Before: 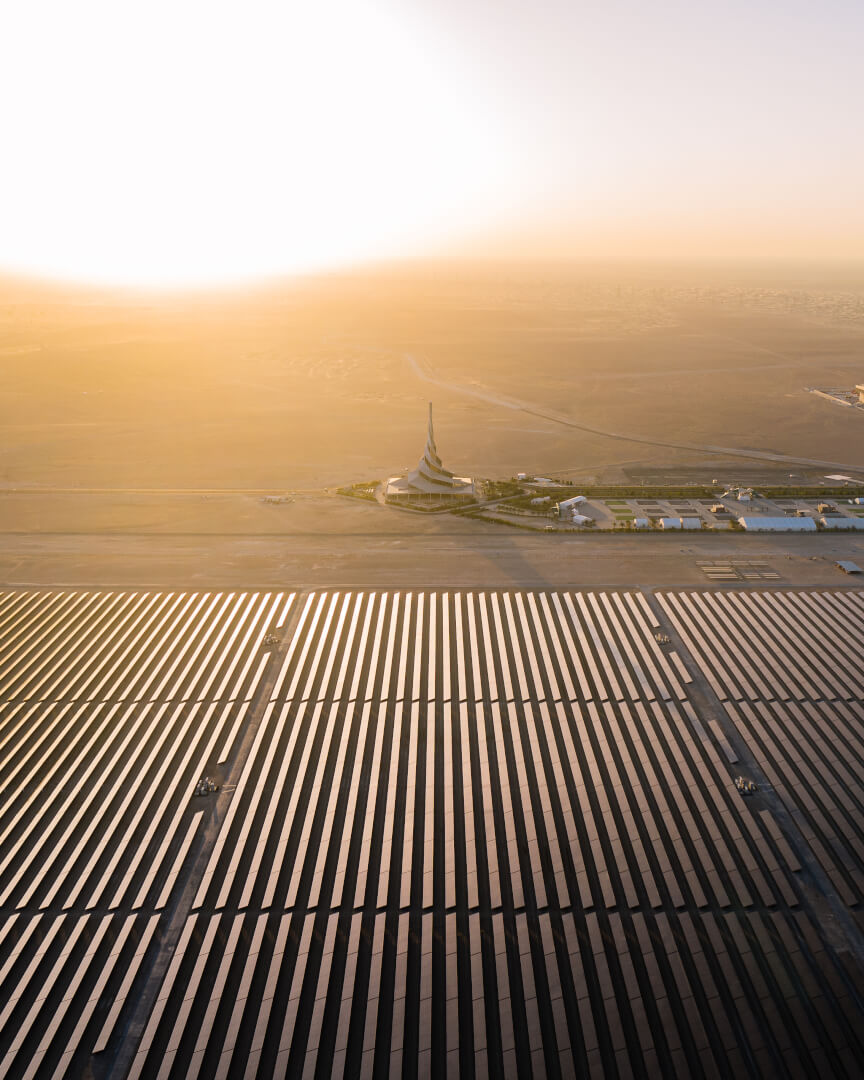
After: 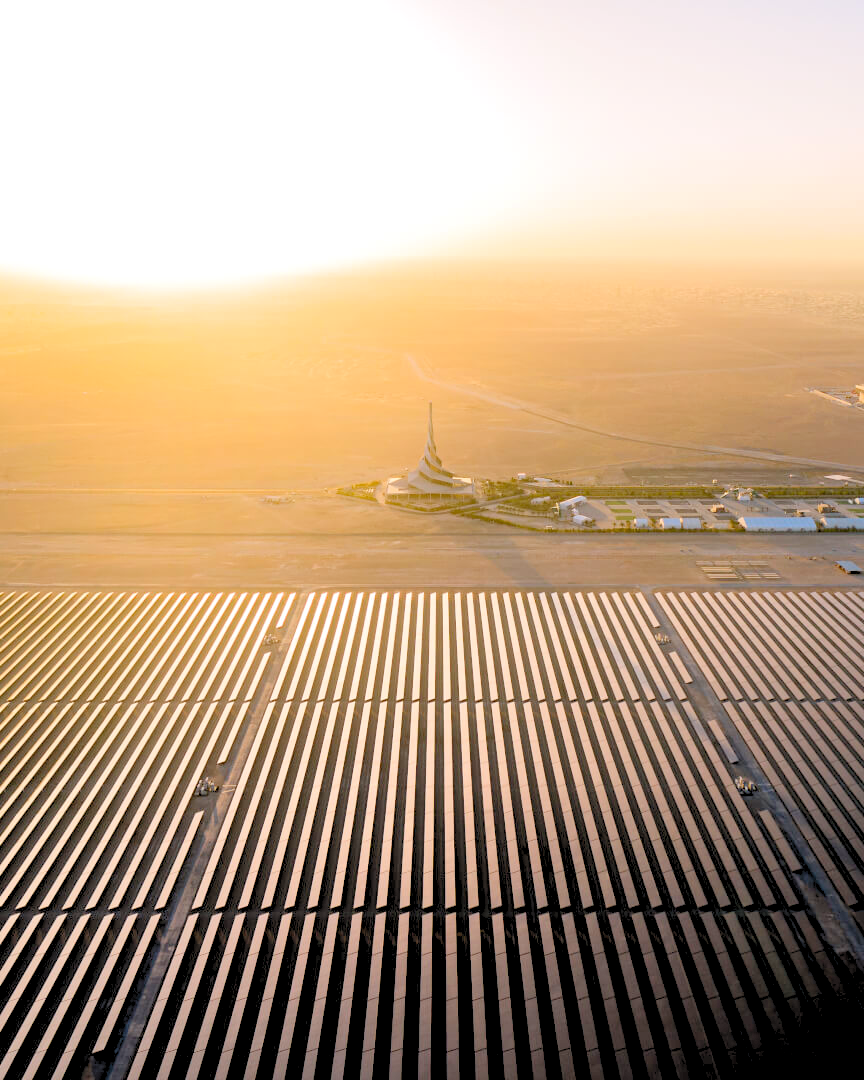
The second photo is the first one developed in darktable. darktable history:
haze removal: compatibility mode true, adaptive false
levels: levels [0.072, 0.414, 0.976]
